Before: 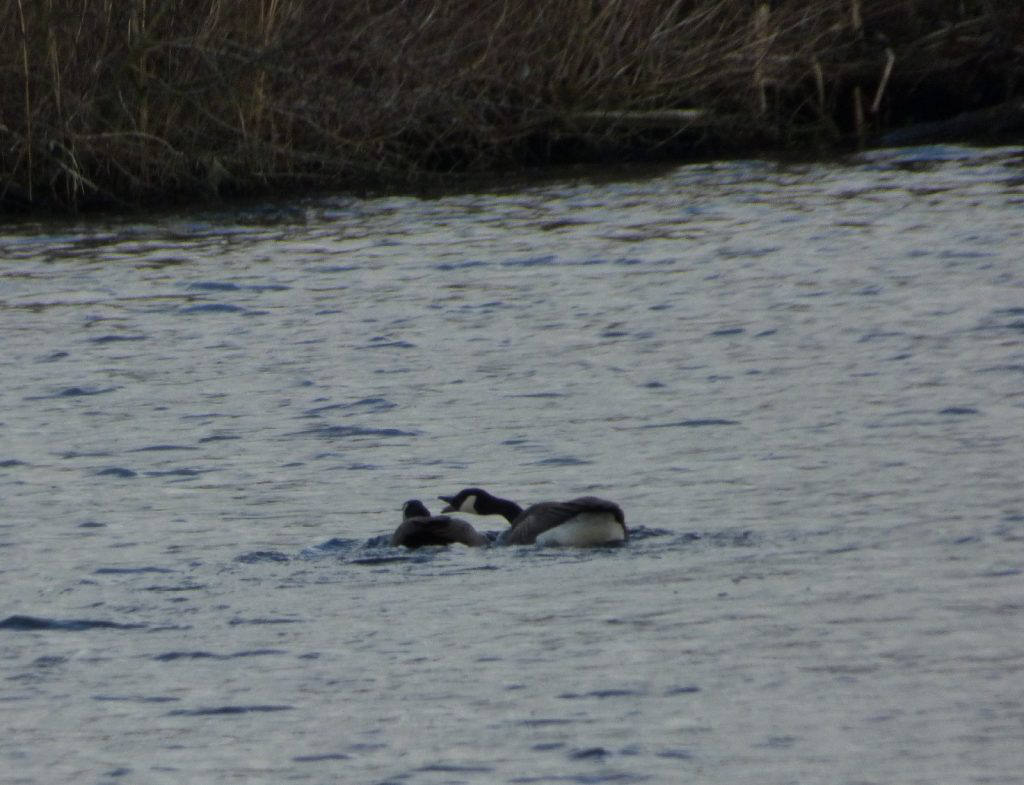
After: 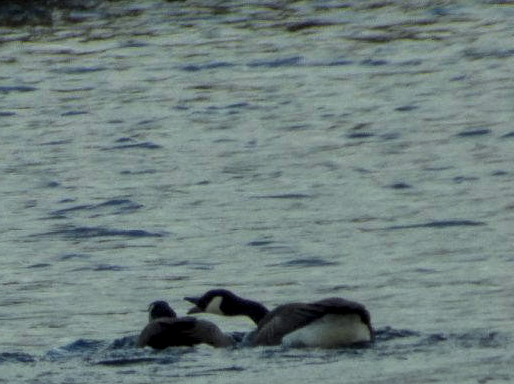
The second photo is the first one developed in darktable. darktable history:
local contrast: detail 130%
color correction: highlights a* -8.61, highlights b* 3.45
crop: left 24.865%, top 25.466%, right 24.933%, bottom 25.556%
